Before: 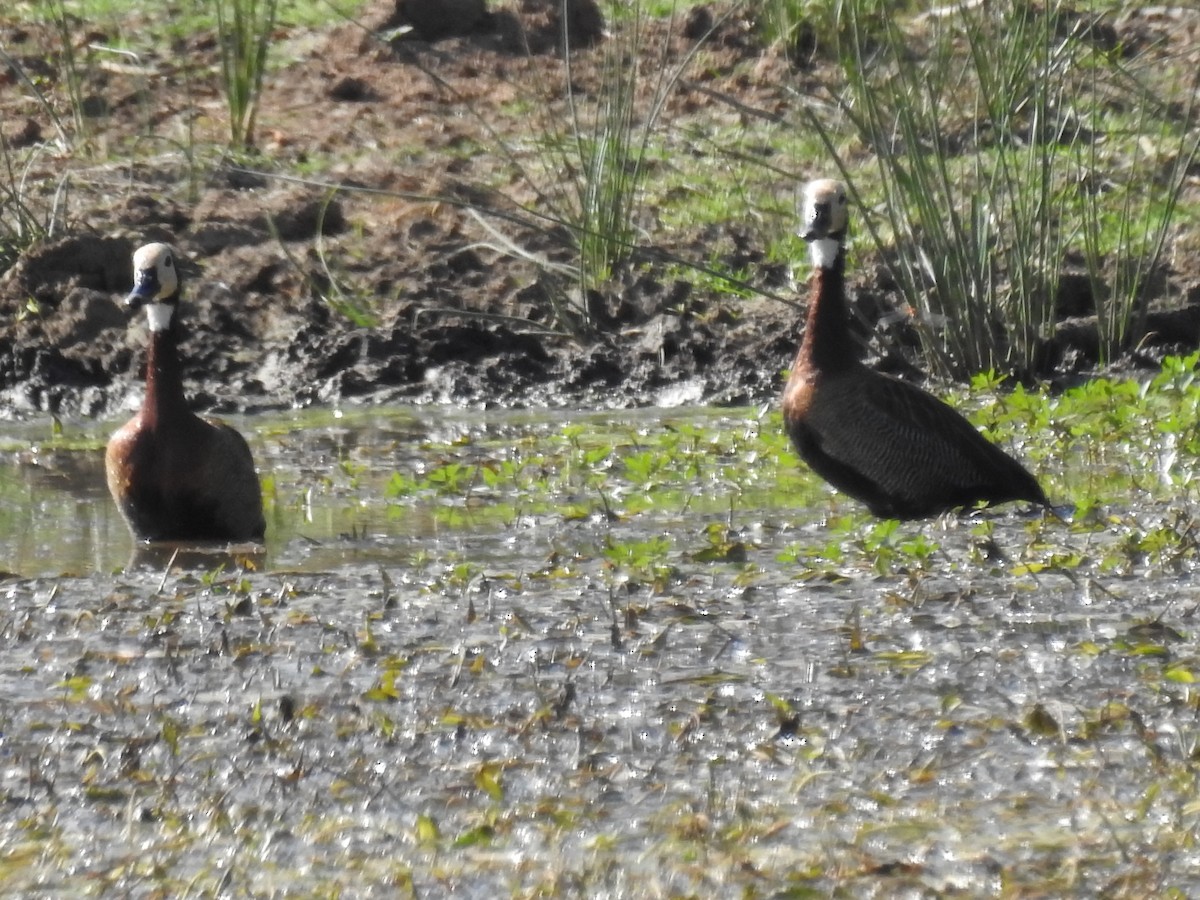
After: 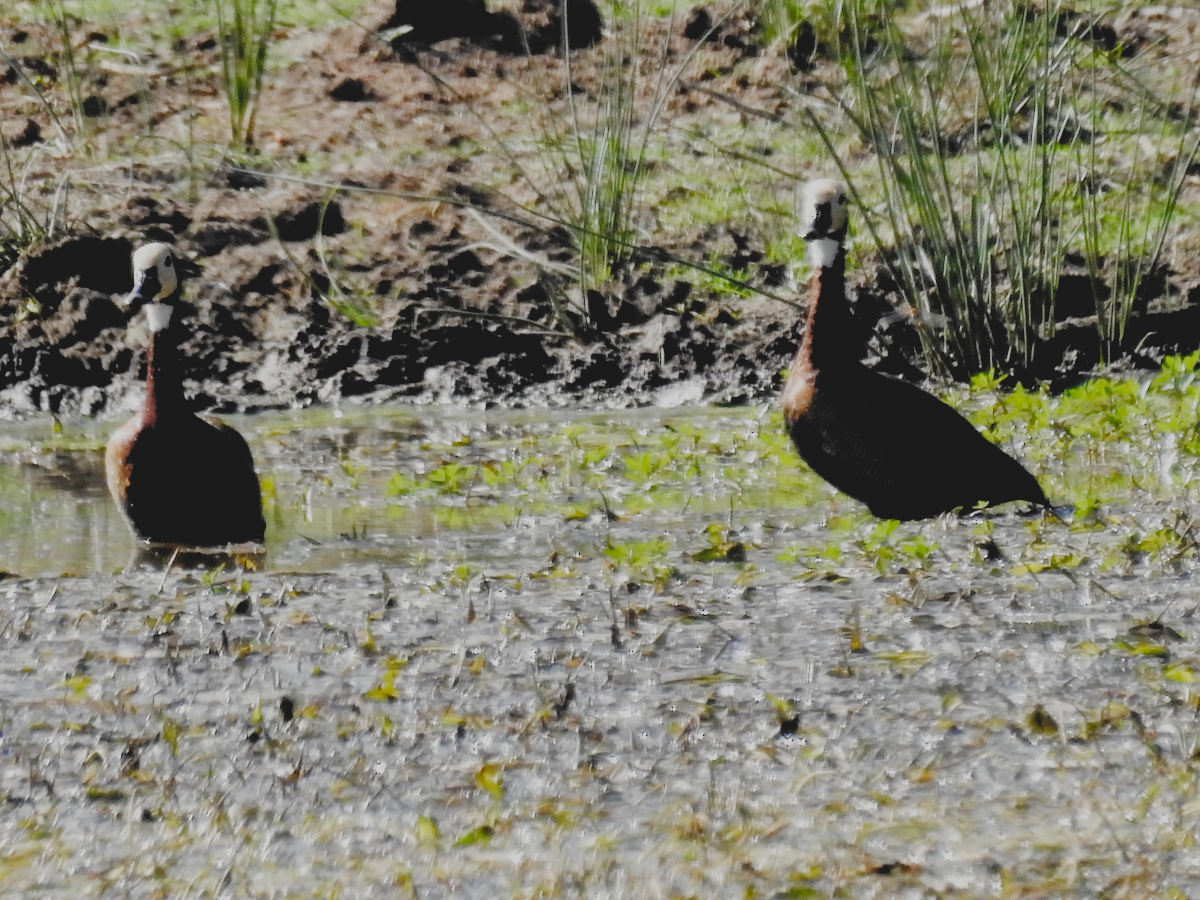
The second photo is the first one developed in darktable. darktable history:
filmic rgb: black relative exposure -2.85 EV, white relative exposure 4.56 EV, hardness 1.77, contrast 1.25, preserve chrominance no, color science v5 (2021)
contrast brightness saturation: contrast -0.15, brightness 0.05, saturation -0.12
